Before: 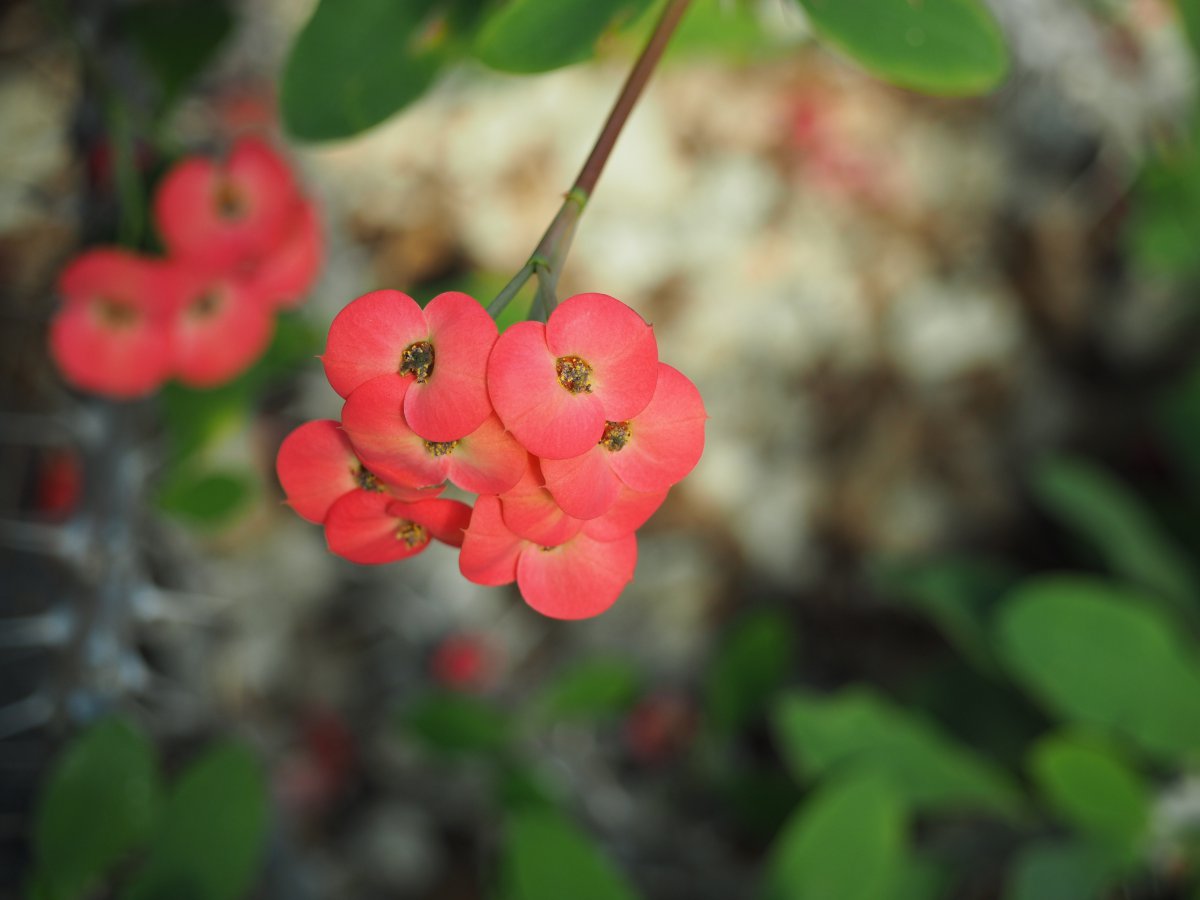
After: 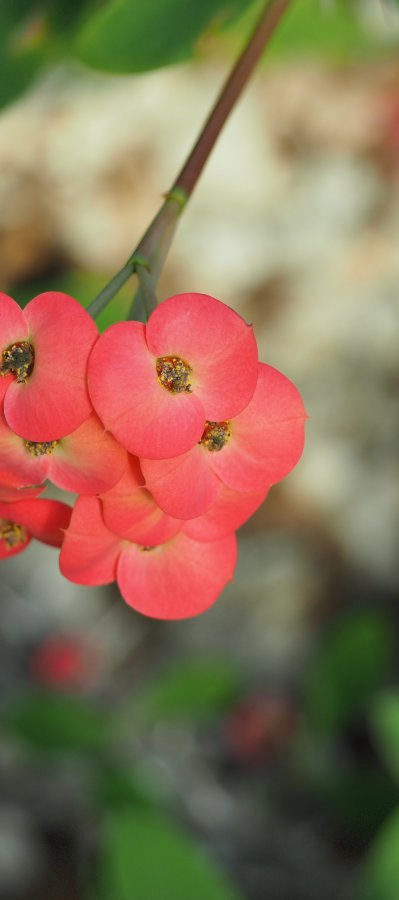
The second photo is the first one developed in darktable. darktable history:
vignetting: fall-off start 97.28%, fall-off radius 79%, brightness -0.462, saturation -0.3, width/height ratio 1.114, dithering 8-bit output, unbound false
crop: left 33.36%, right 33.36%
shadows and highlights: highlights color adjustment 0%, low approximation 0.01, soften with gaussian
